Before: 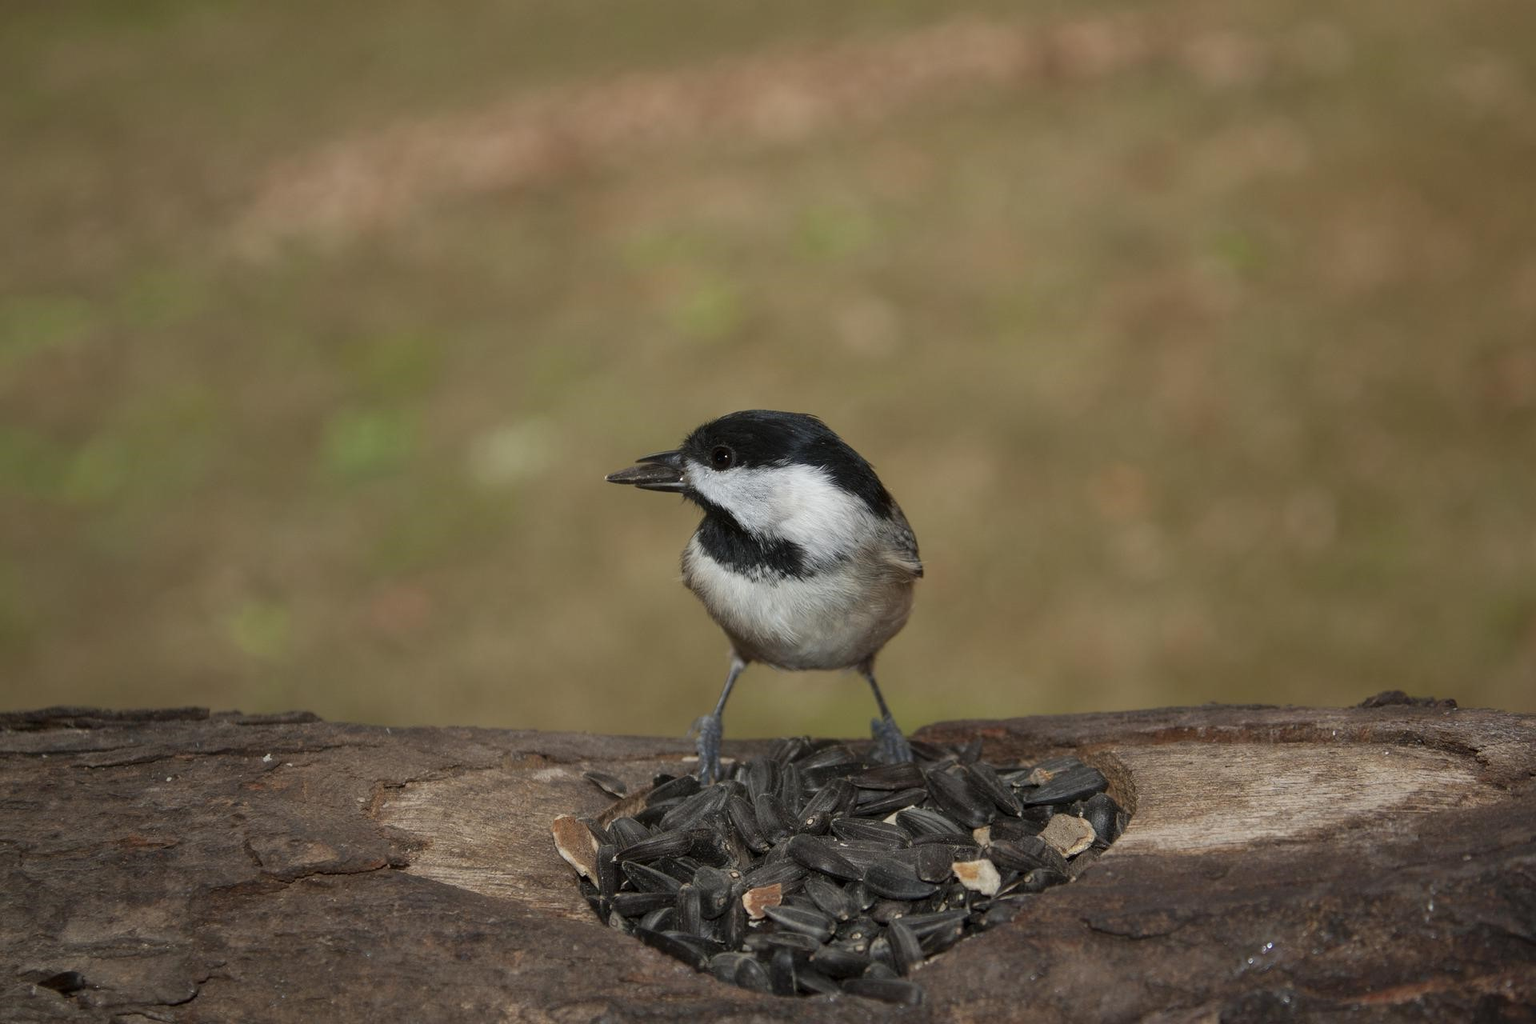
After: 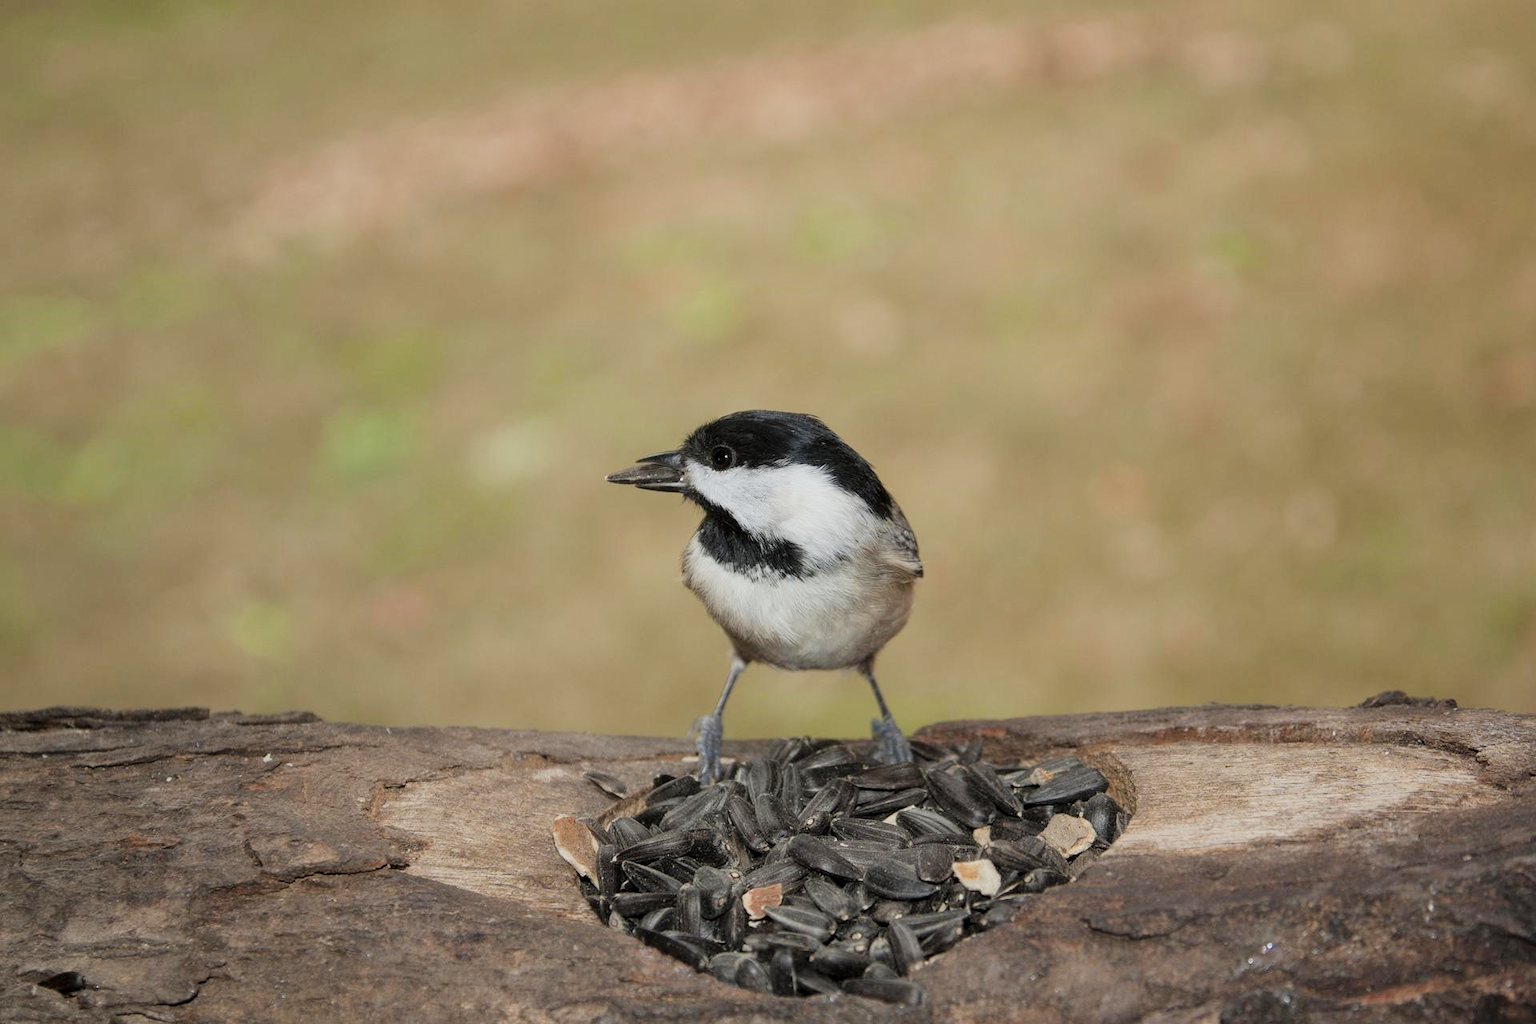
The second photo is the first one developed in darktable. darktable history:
shadows and highlights: radius 93.07, shadows -14.46, white point adjustment 0.23, highlights 31.48, compress 48.23%, highlights color adjustment 52.79%, soften with gaussian
filmic rgb: black relative exposure -7.15 EV, white relative exposure 5.36 EV, hardness 3.02
exposure: black level correction 0, exposure 1 EV, compensate exposure bias true, compensate highlight preservation false
